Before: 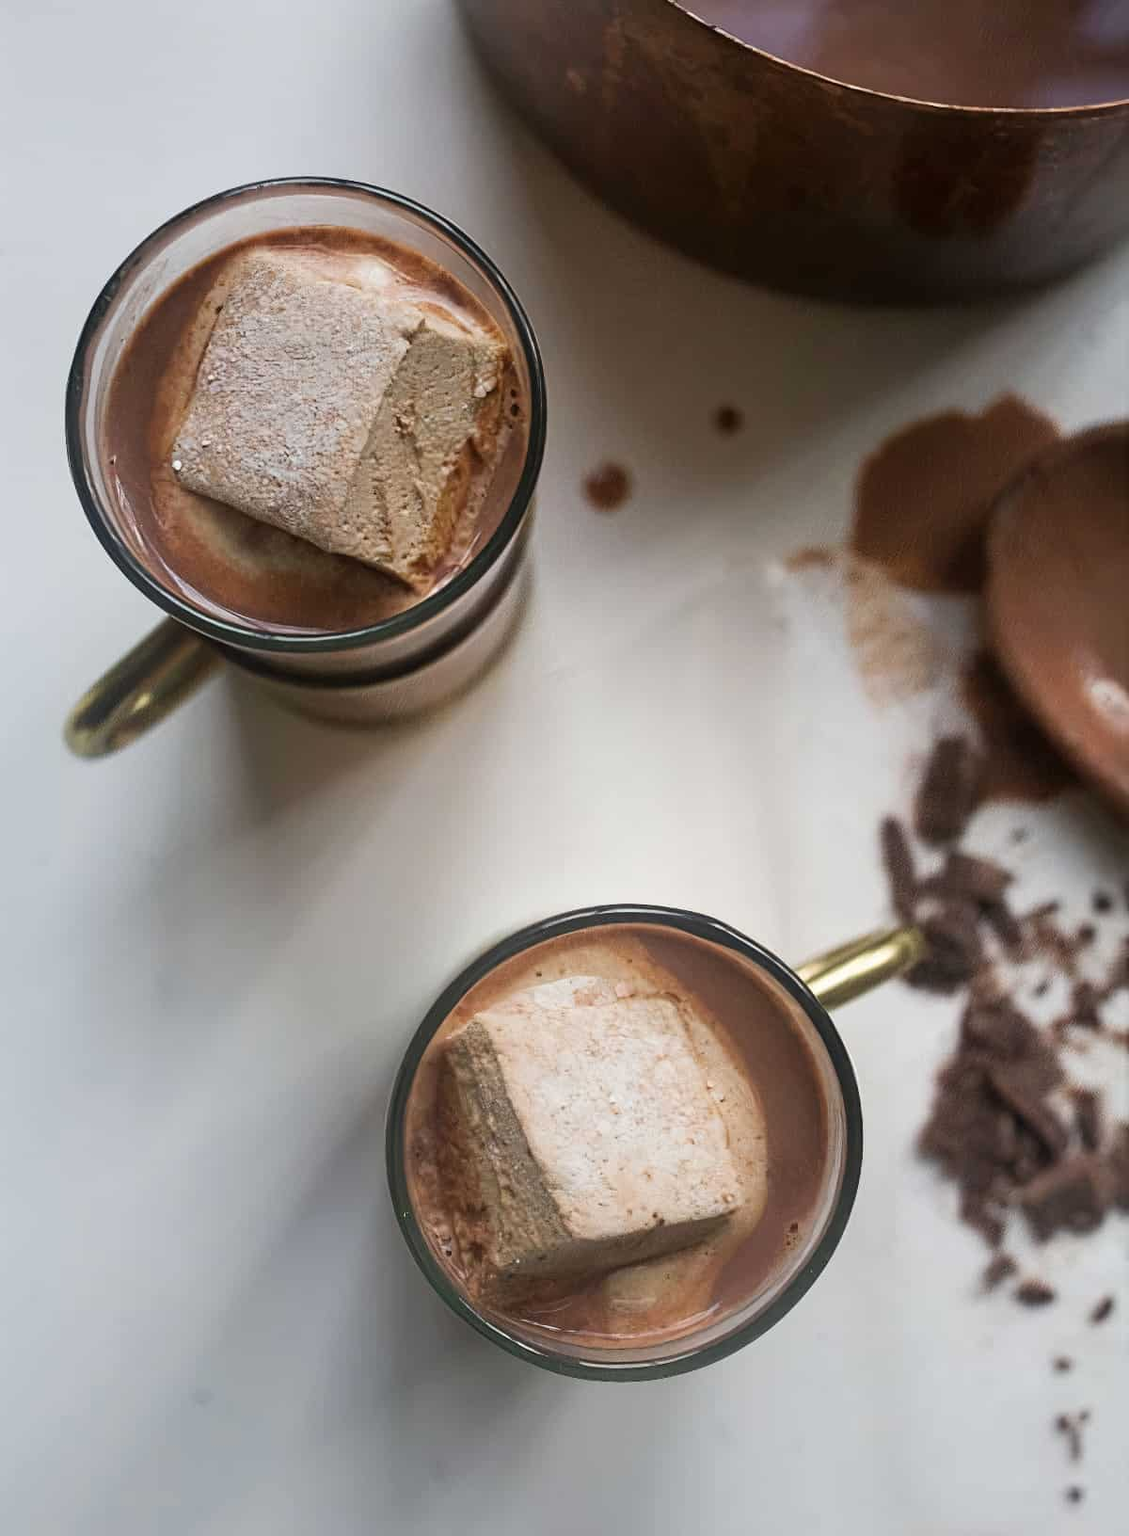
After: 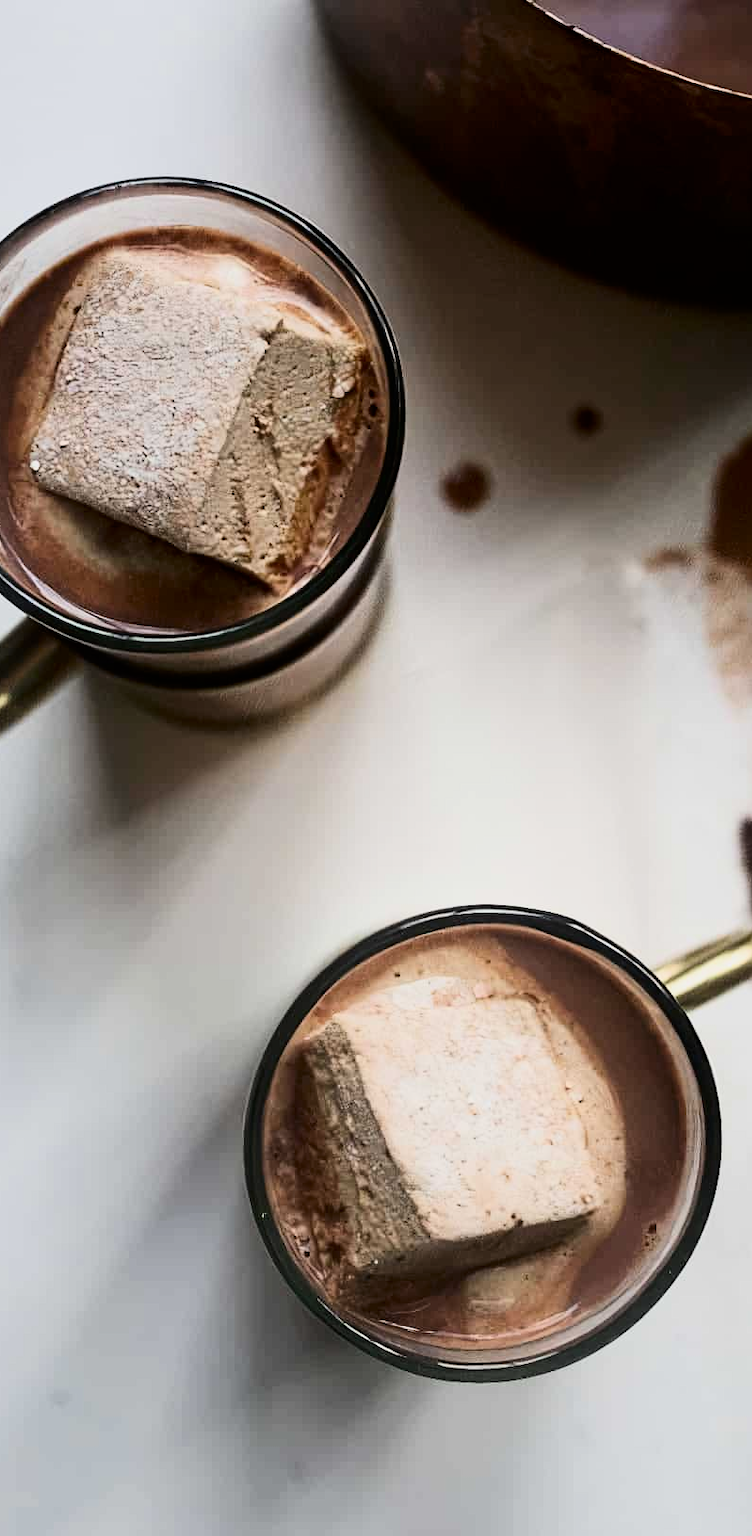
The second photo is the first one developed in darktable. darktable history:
crop and rotate: left 12.648%, right 20.685%
filmic rgb: threshold 3 EV, hardness 4.17, latitude 50%, contrast 1.1, preserve chrominance max RGB, color science v6 (2022), contrast in shadows safe, contrast in highlights safe, enable highlight reconstruction true
exposure: compensate highlight preservation false
contrast brightness saturation: contrast 0.28
